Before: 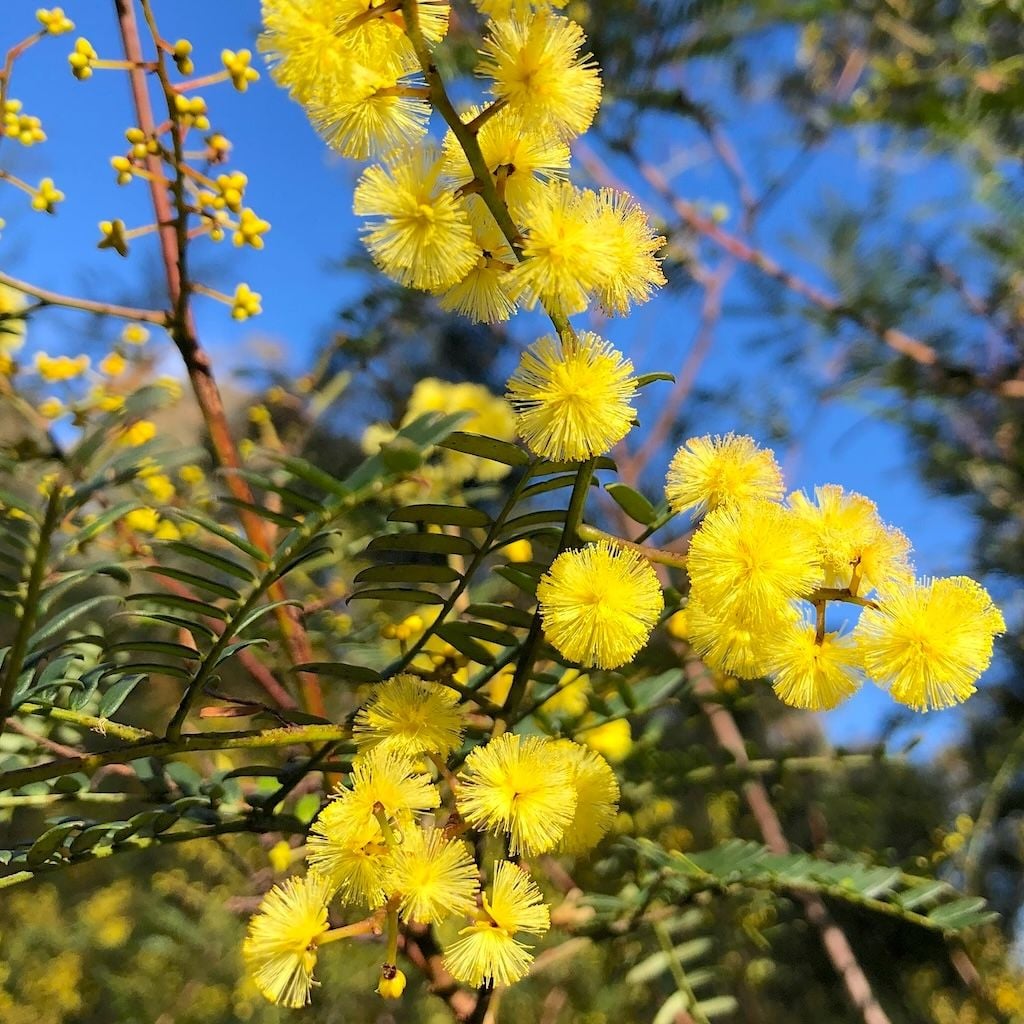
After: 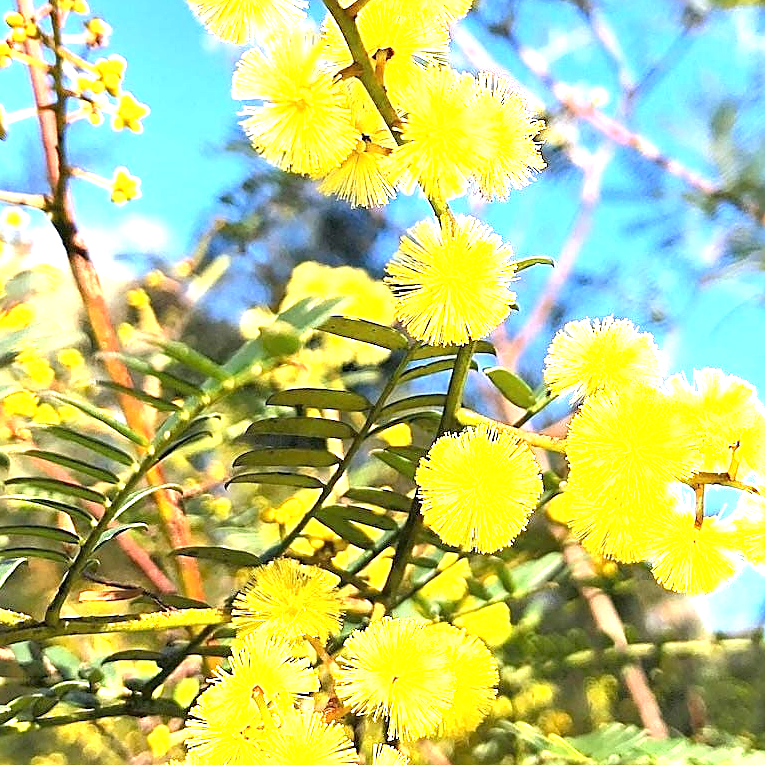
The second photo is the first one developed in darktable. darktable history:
sharpen: amount 0.55
crop and rotate: left 11.831%, top 11.346%, right 13.429%, bottom 13.899%
exposure: black level correction 0, exposure 2 EV, compensate highlight preservation false
